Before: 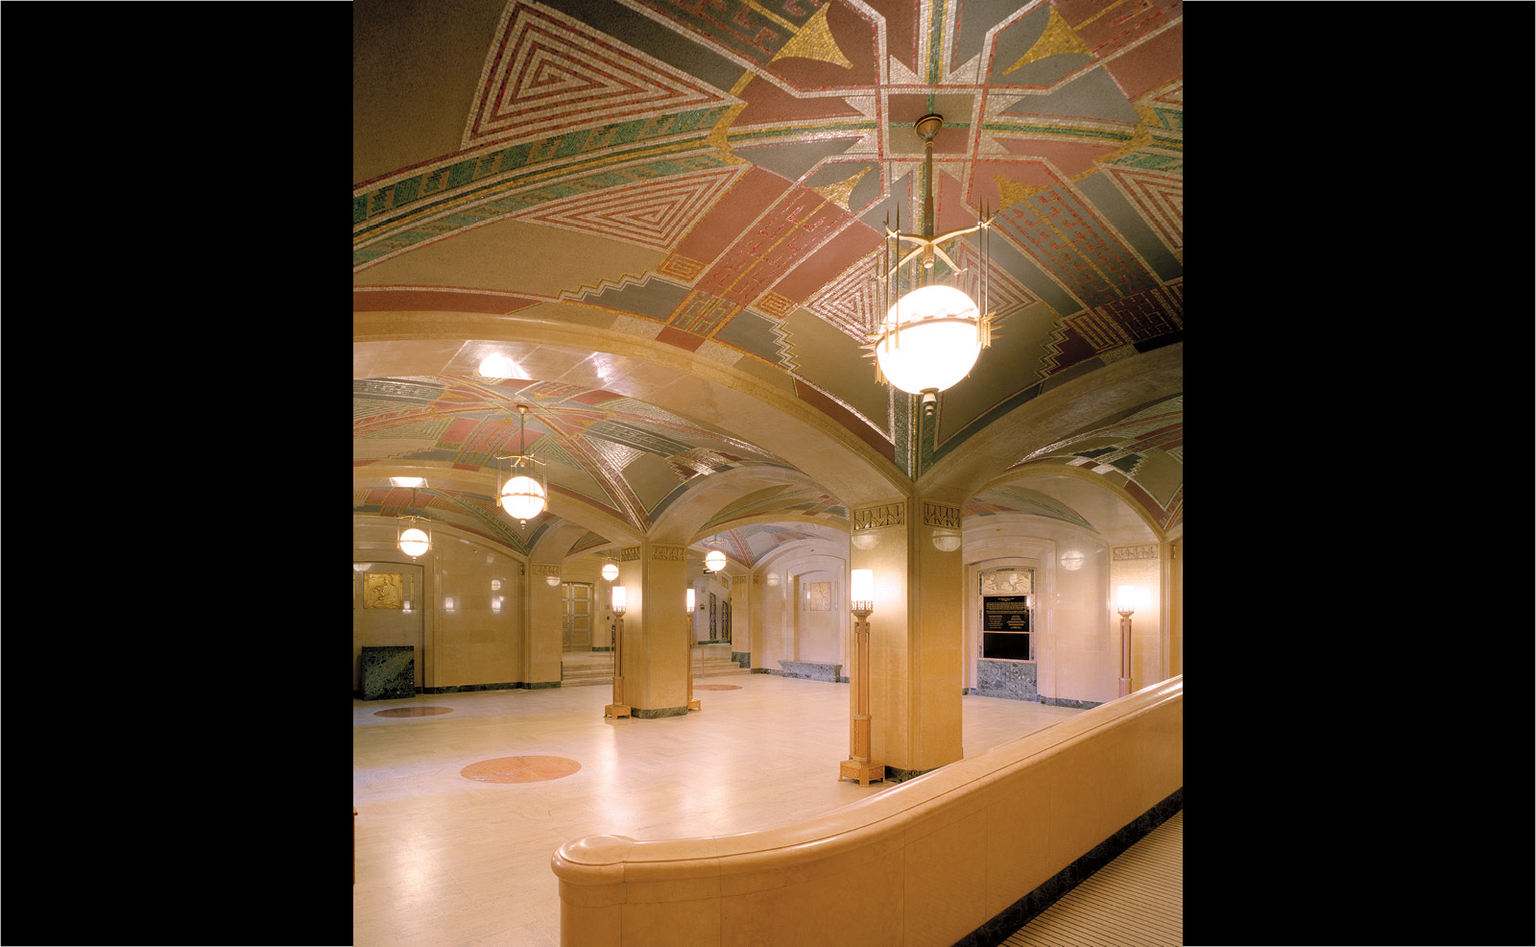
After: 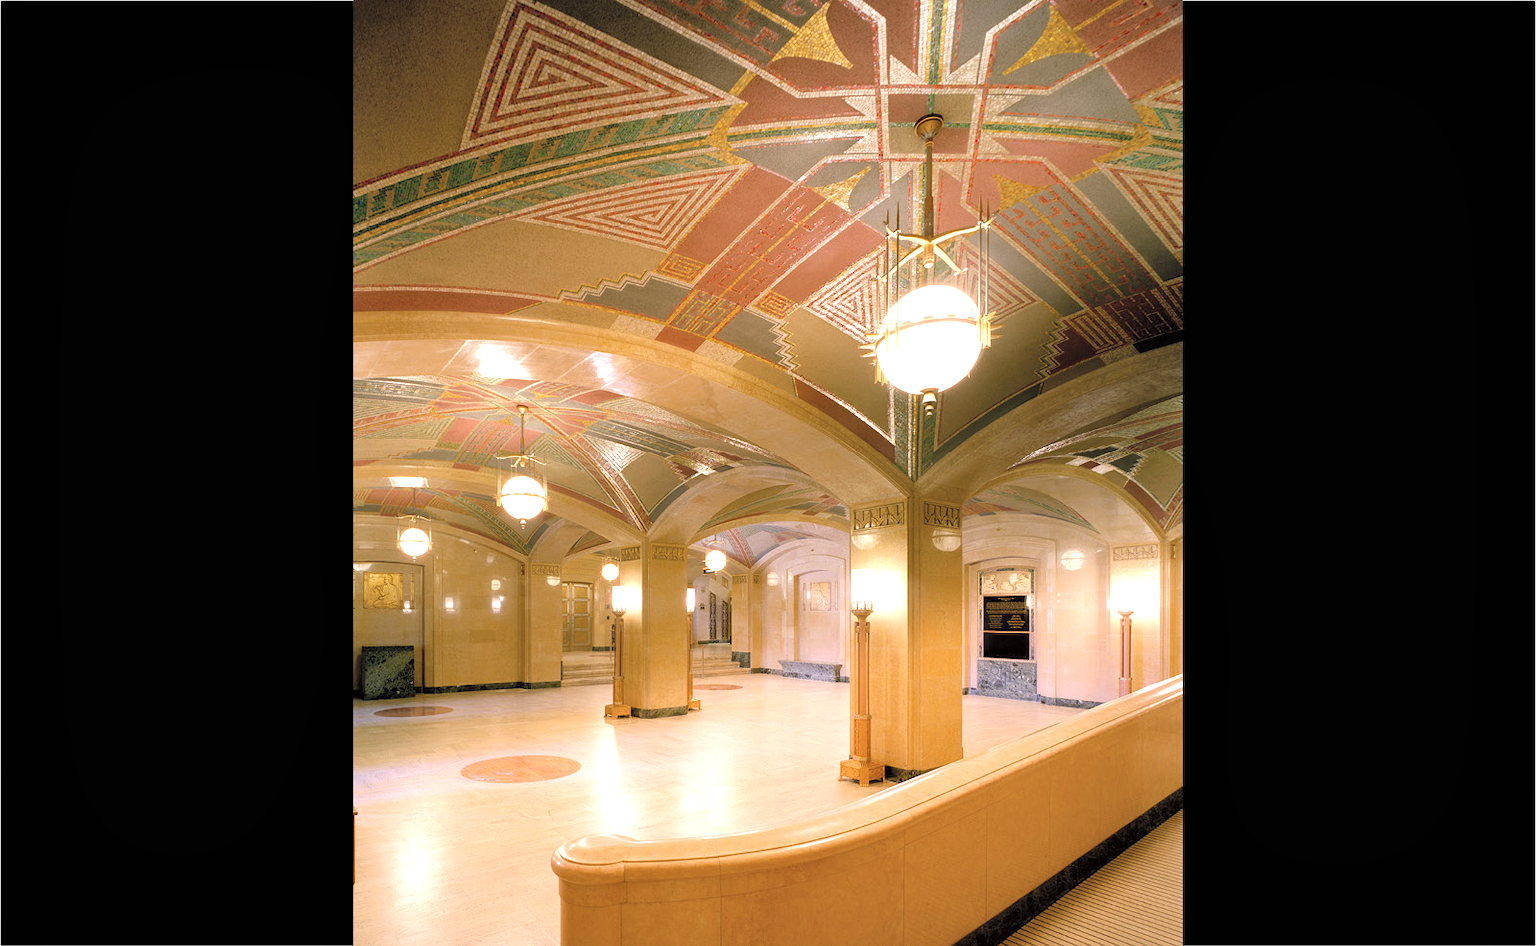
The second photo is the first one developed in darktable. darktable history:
shadows and highlights: shadows 37.27, highlights -28.18, soften with gaussian
exposure: black level correction 0, exposure 0.7 EV, compensate exposure bias true, compensate highlight preservation false
